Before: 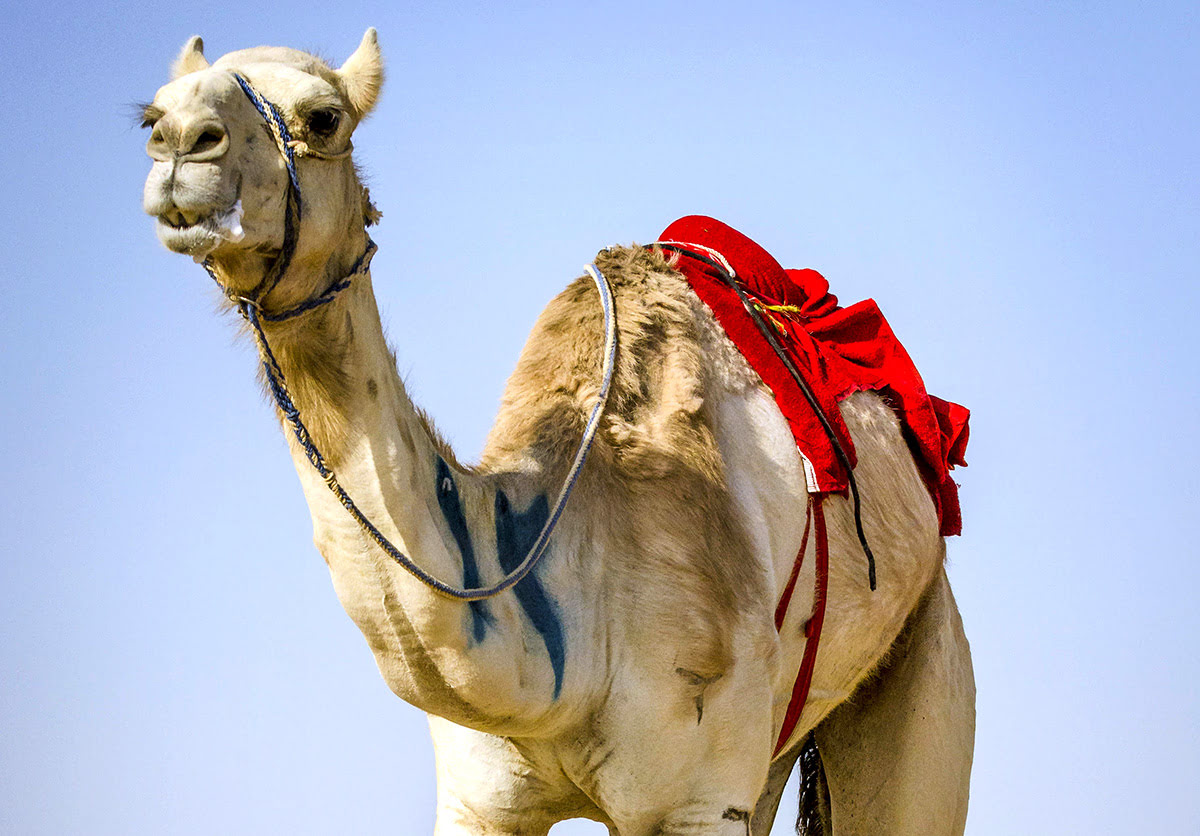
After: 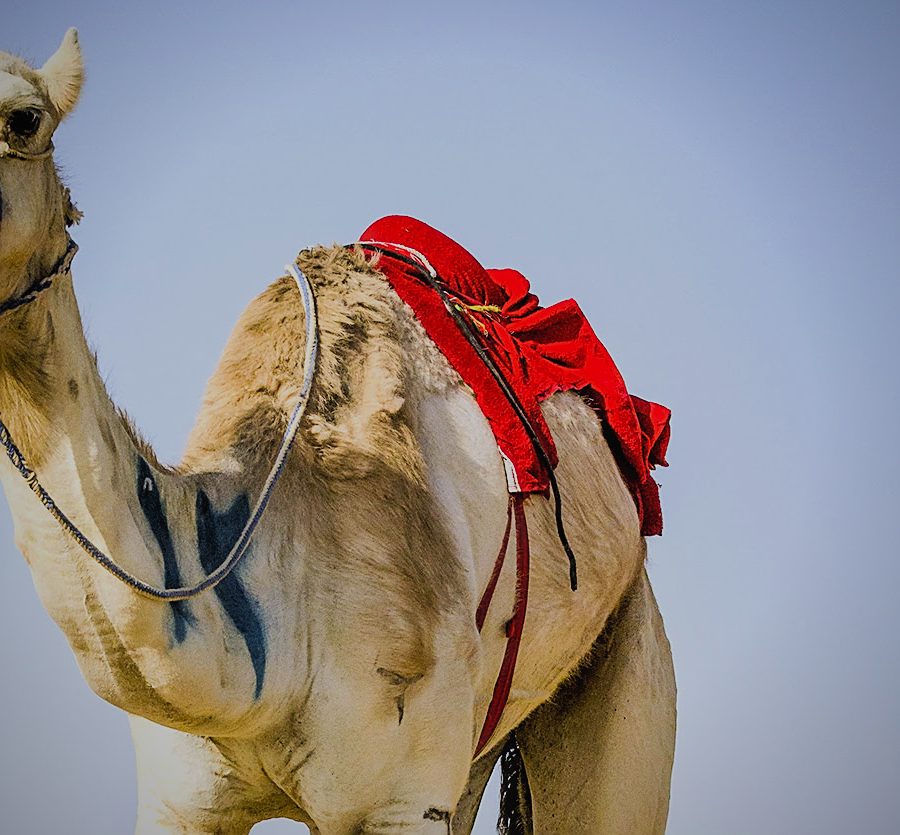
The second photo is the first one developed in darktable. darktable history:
sharpen: on, module defaults
crop and rotate: left 24.981%
filmic rgb: black relative exposure -7.65 EV, white relative exposure 4.56 EV, hardness 3.61
haze removal: strength -0.043, compatibility mode true, adaptive false
tone curve: curves: ch0 [(0, 0) (0.003, 0.027) (0.011, 0.03) (0.025, 0.04) (0.044, 0.063) (0.069, 0.093) (0.1, 0.125) (0.136, 0.153) (0.177, 0.191) (0.224, 0.232) (0.277, 0.279) (0.335, 0.333) (0.399, 0.39) (0.468, 0.457) (0.543, 0.535) (0.623, 0.611) (0.709, 0.683) (0.801, 0.758) (0.898, 0.853) (1, 1)], color space Lab, independent channels, preserve colors none
vignetting: fall-off radius 61.21%, saturation 0.048
